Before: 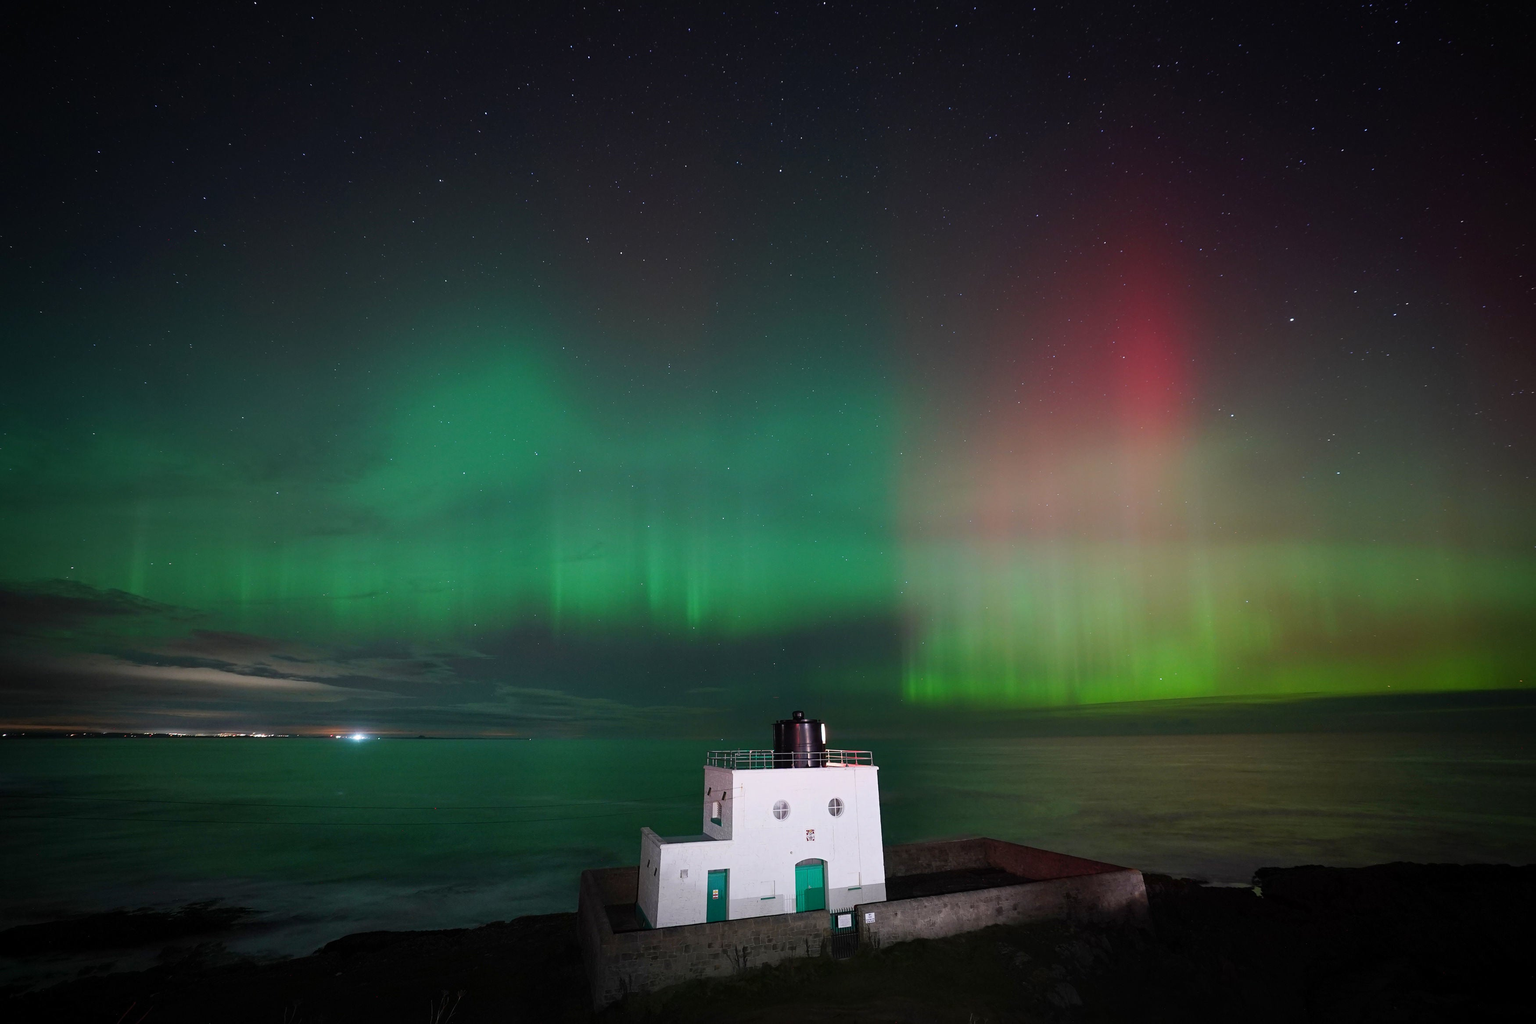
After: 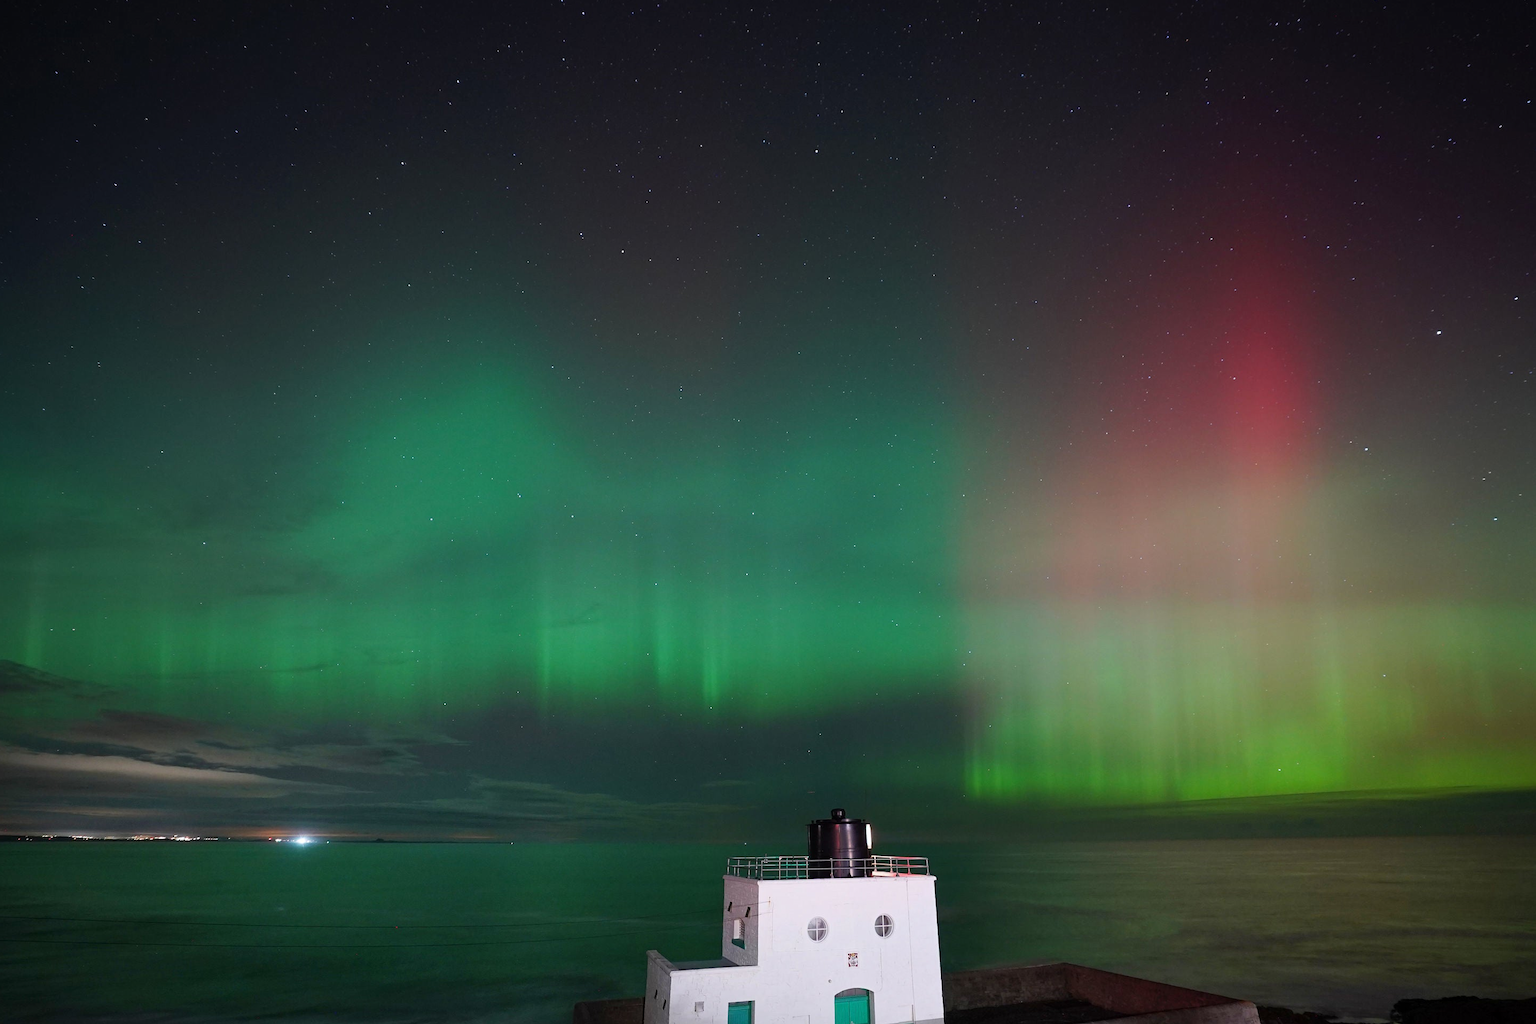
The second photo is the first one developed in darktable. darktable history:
crop and rotate: left 7.196%, top 4.574%, right 10.605%, bottom 13.178%
tone equalizer: -8 EV 0.06 EV, smoothing diameter 25%, edges refinement/feathering 10, preserve details guided filter
local contrast: mode bilateral grid, contrast 15, coarseness 36, detail 105%, midtone range 0.2
